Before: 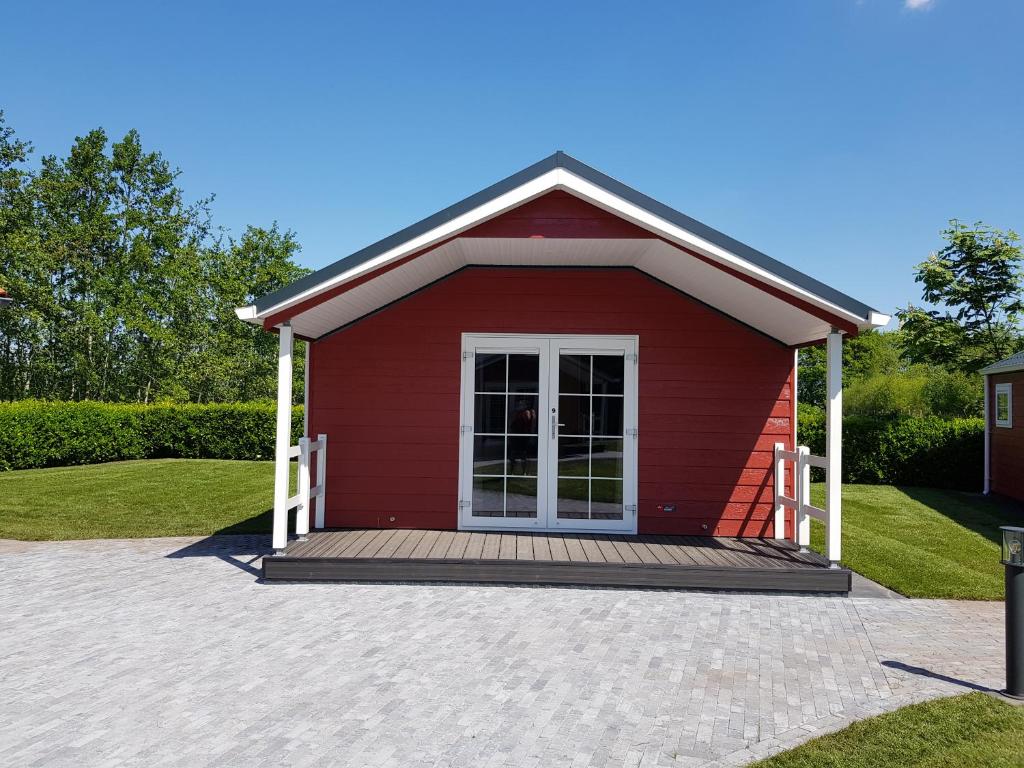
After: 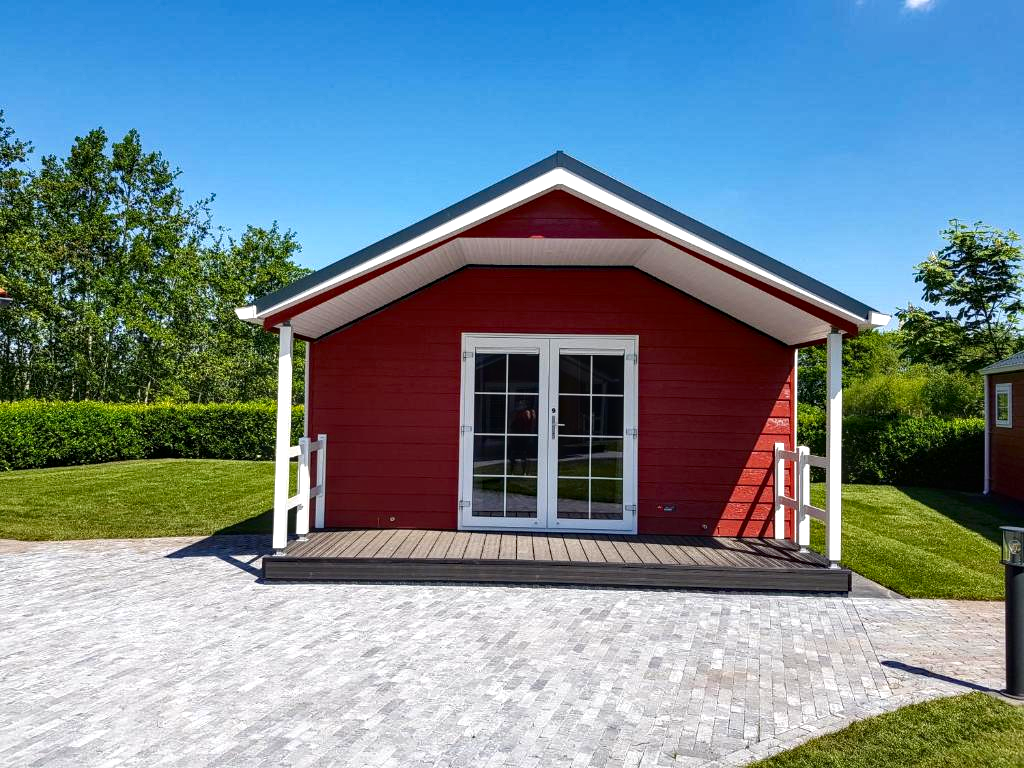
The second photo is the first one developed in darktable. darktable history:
exposure: black level correction 0, exposure 0.499 EV, compensate highlight preservation false
local contrast: on, module defaults
contrast brightness saturation: contrast 0.068, brightness -0.126, saturation 0.046
haze removal: compatibility mode true, adaptive false
